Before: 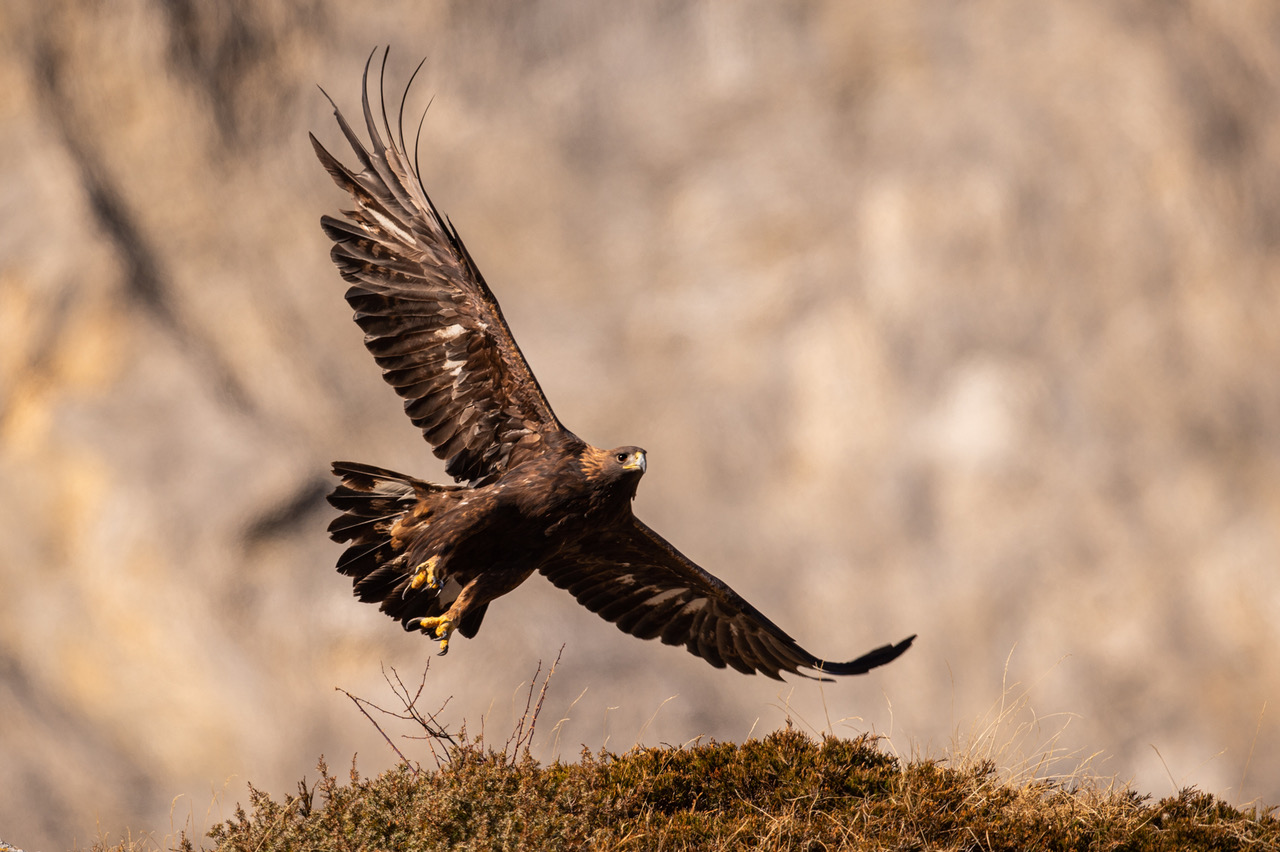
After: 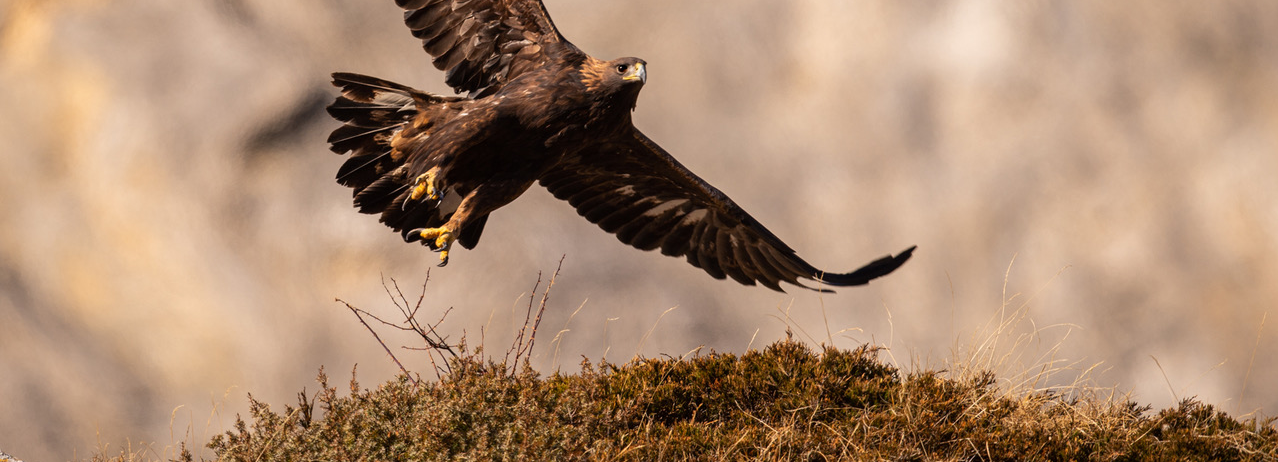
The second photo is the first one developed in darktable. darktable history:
crop and rotate: top 45.747%, right 0.115%
